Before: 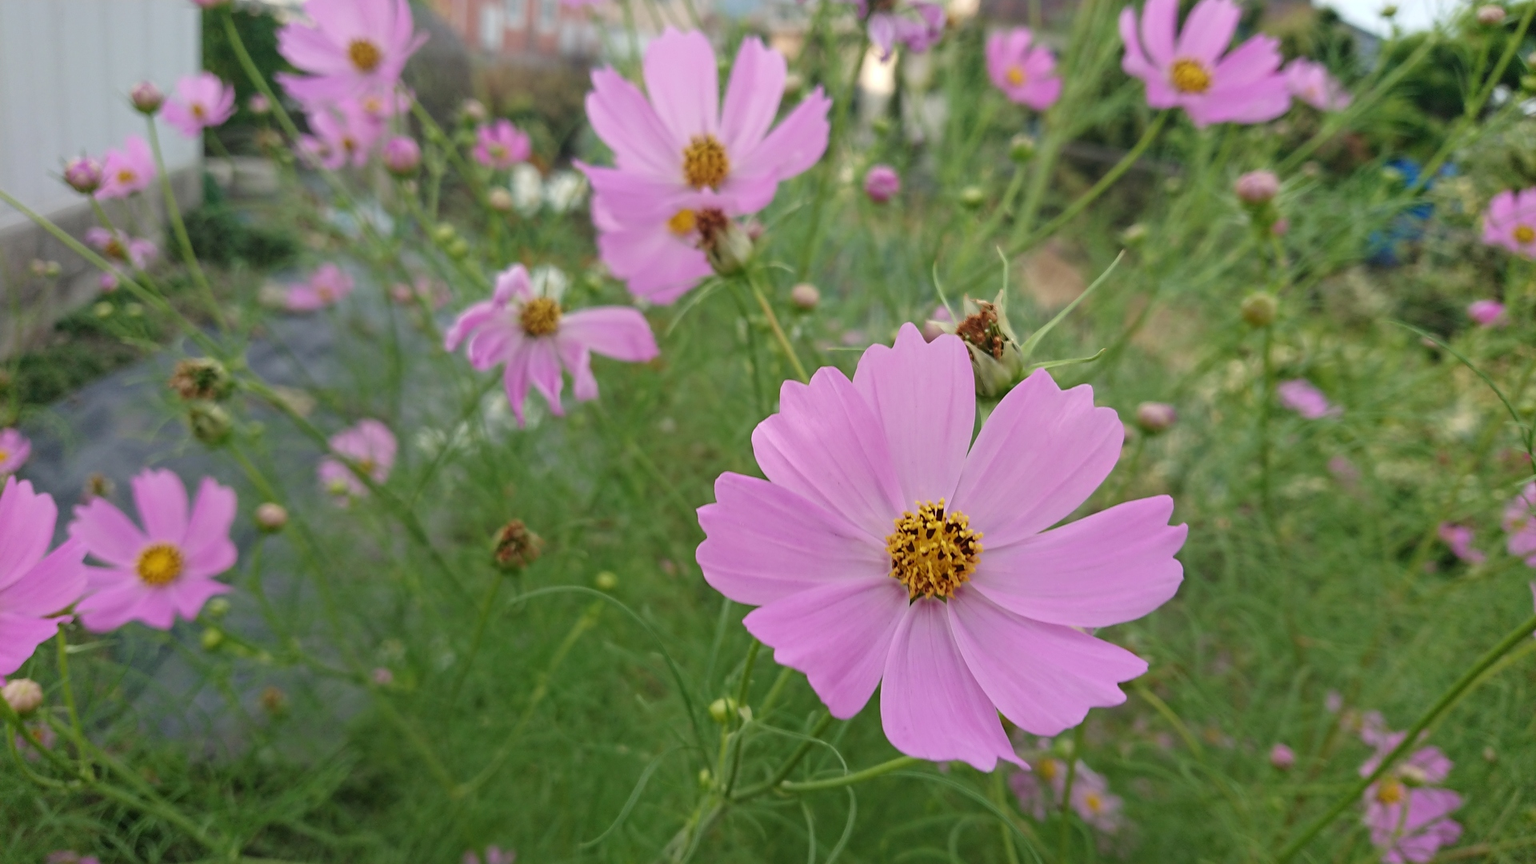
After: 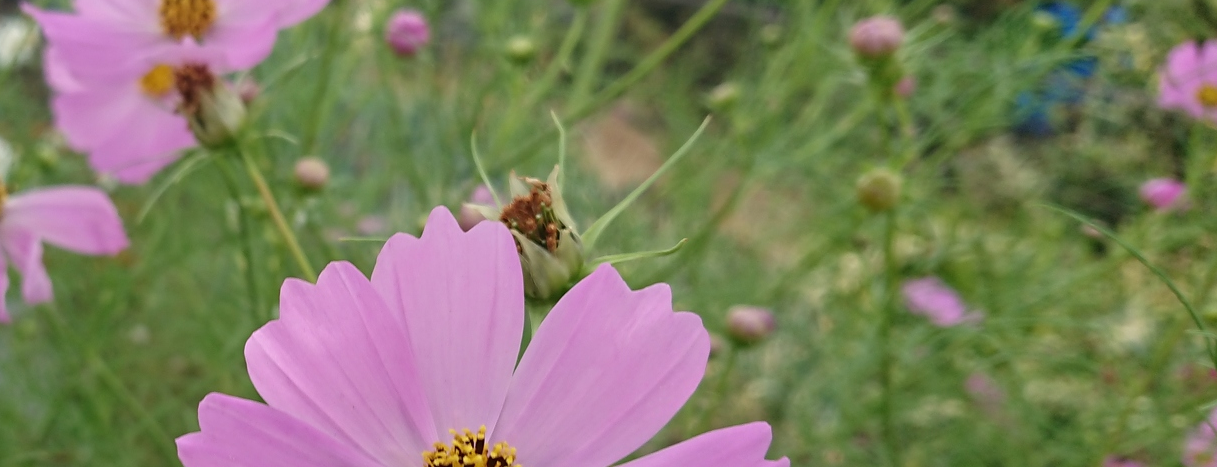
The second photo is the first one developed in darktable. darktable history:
crop: left 36.22%, top 18.254%, right 0.374%, bottom 38.48%
